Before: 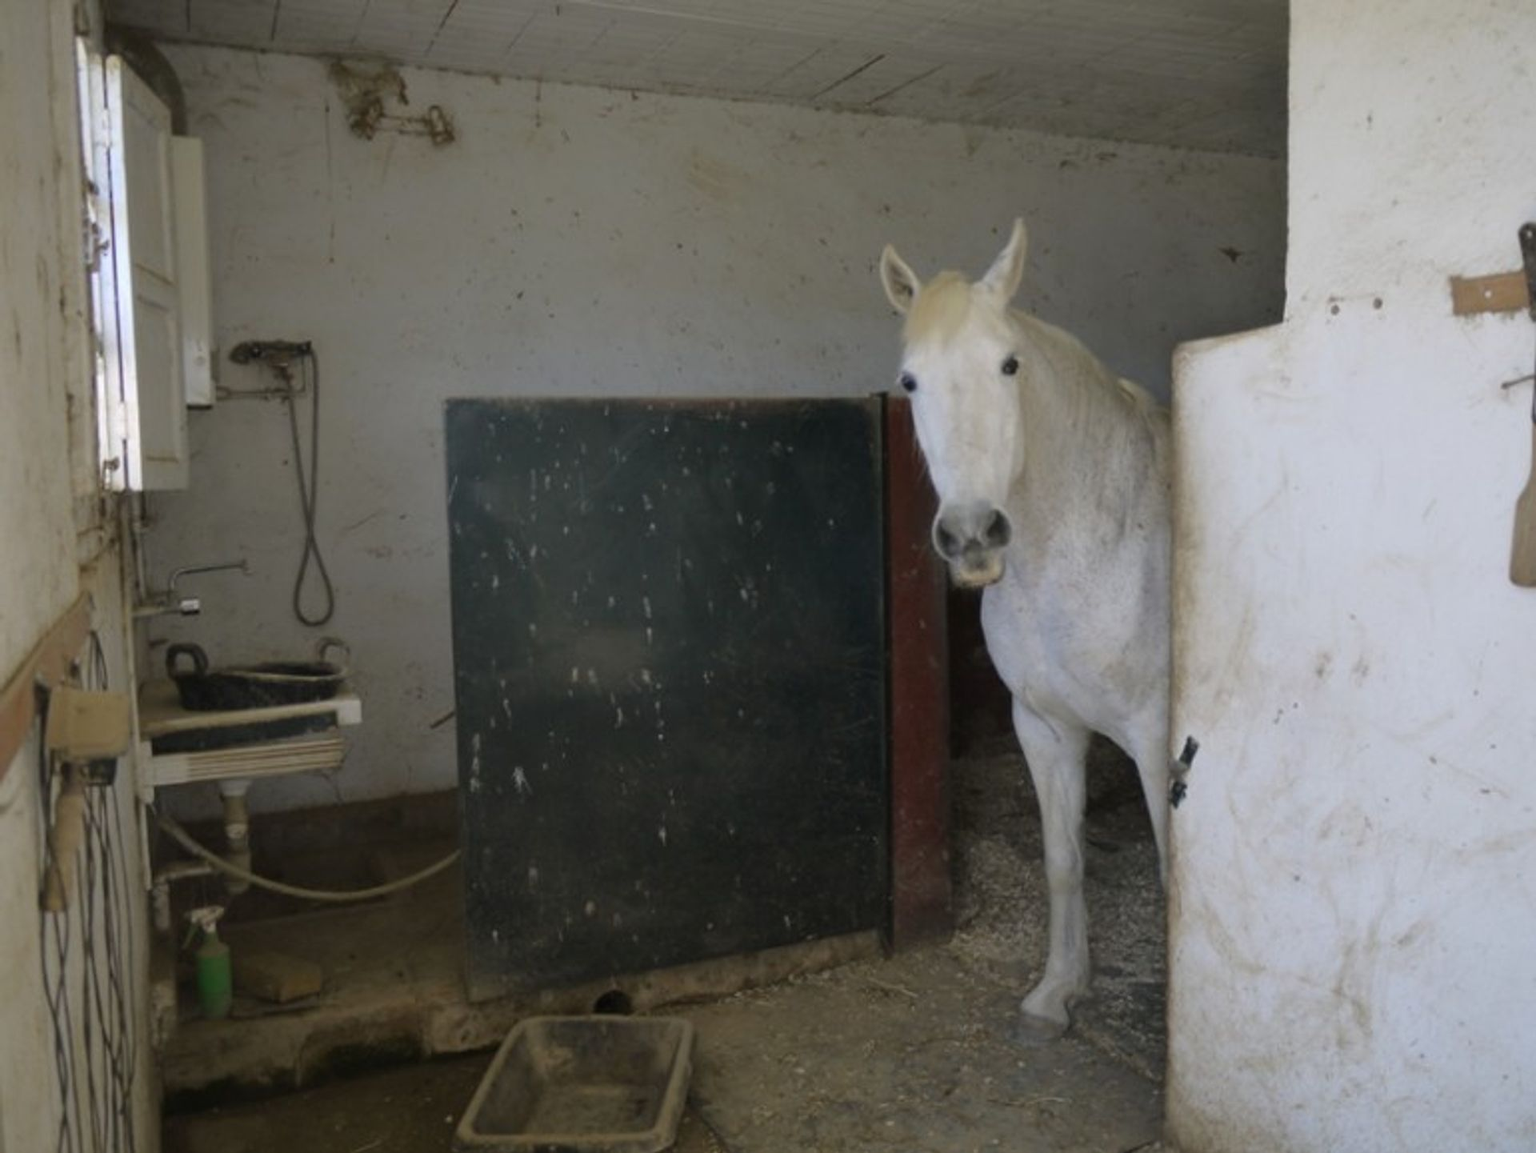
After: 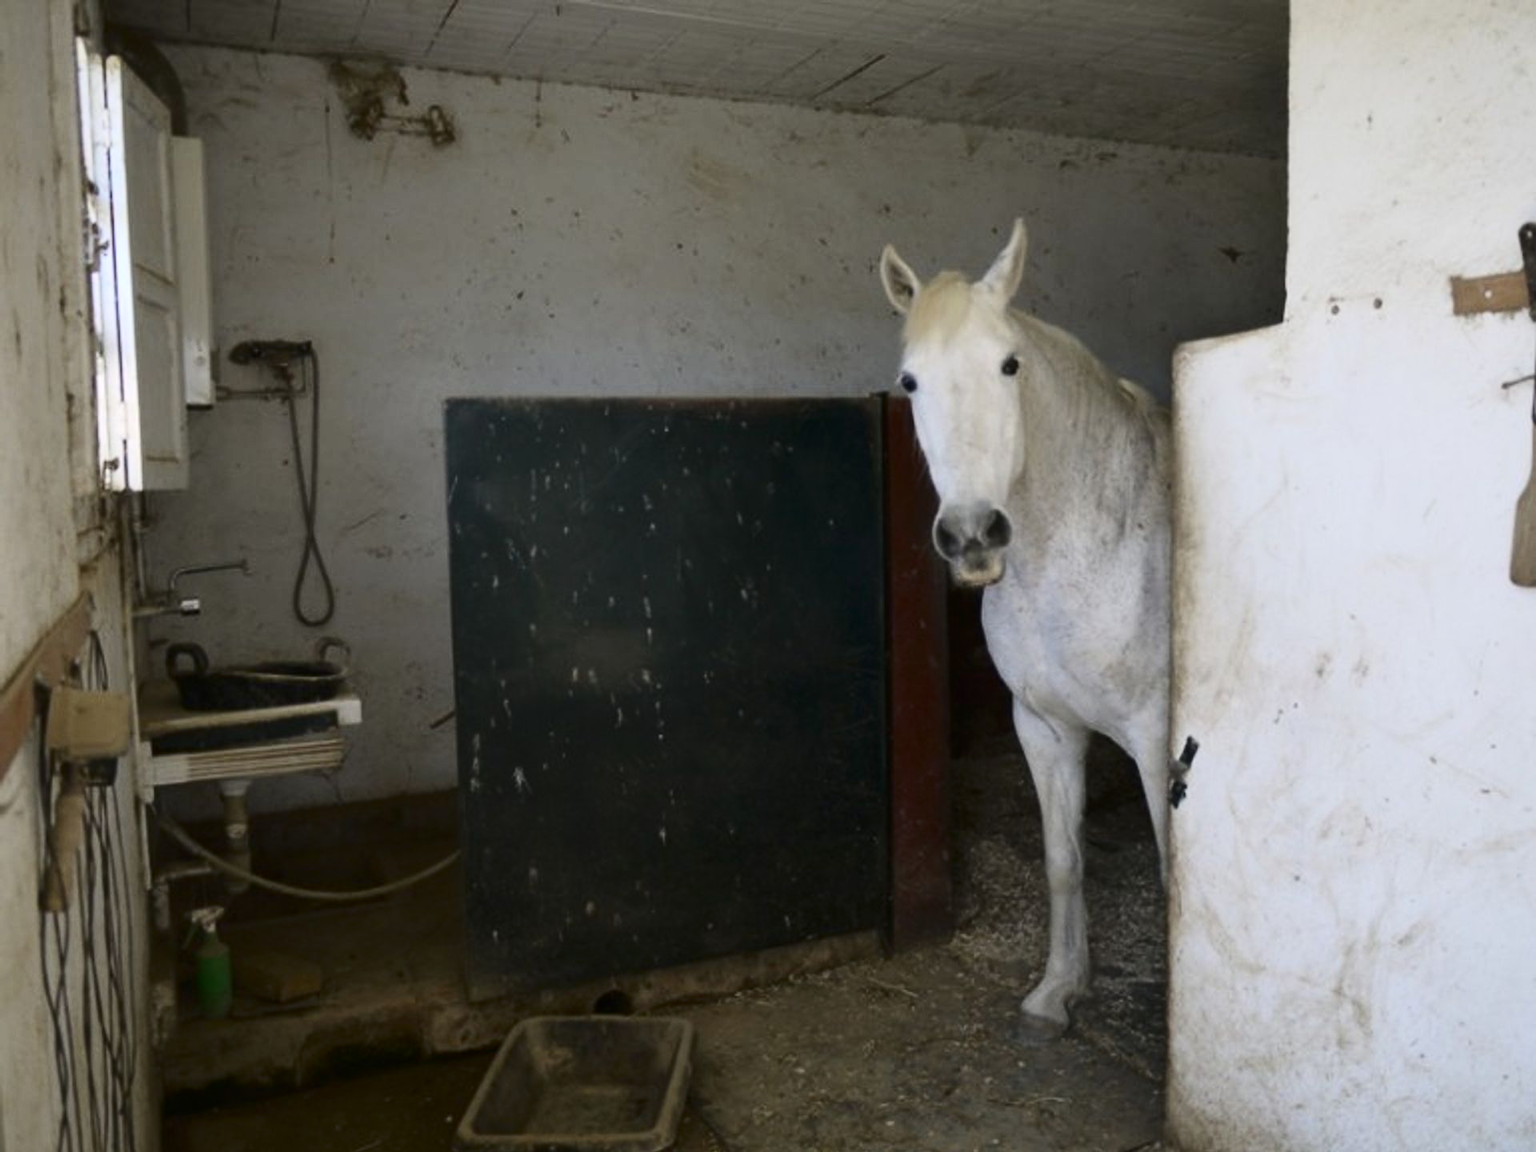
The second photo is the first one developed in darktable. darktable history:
contrast brightness saturation: contrast 0.281
